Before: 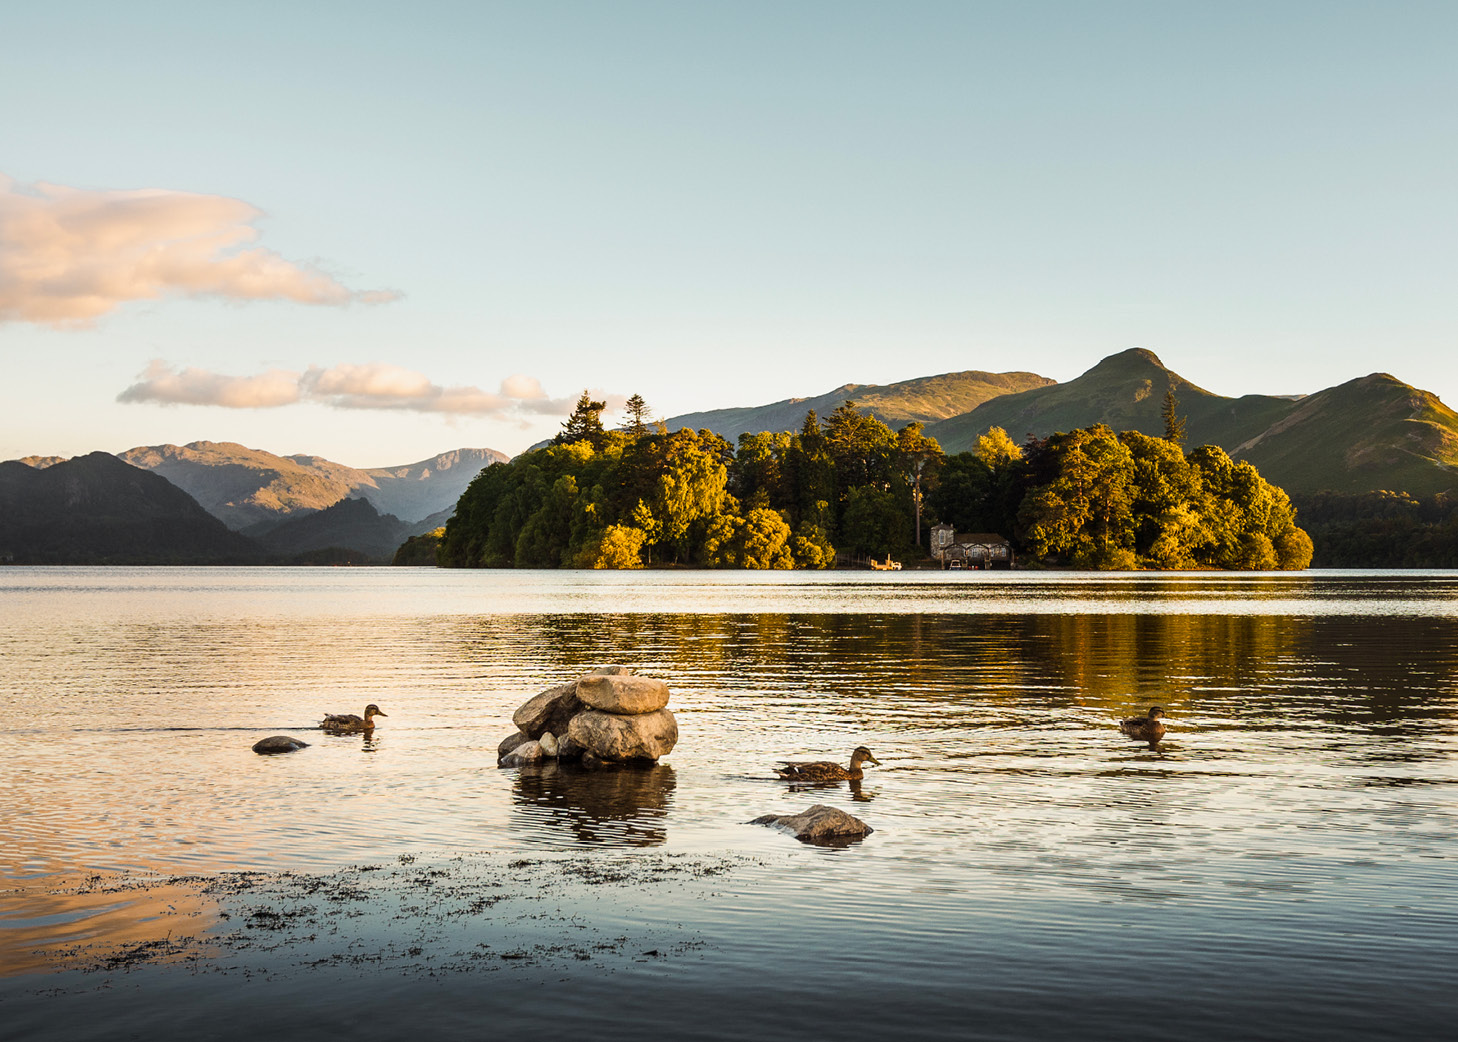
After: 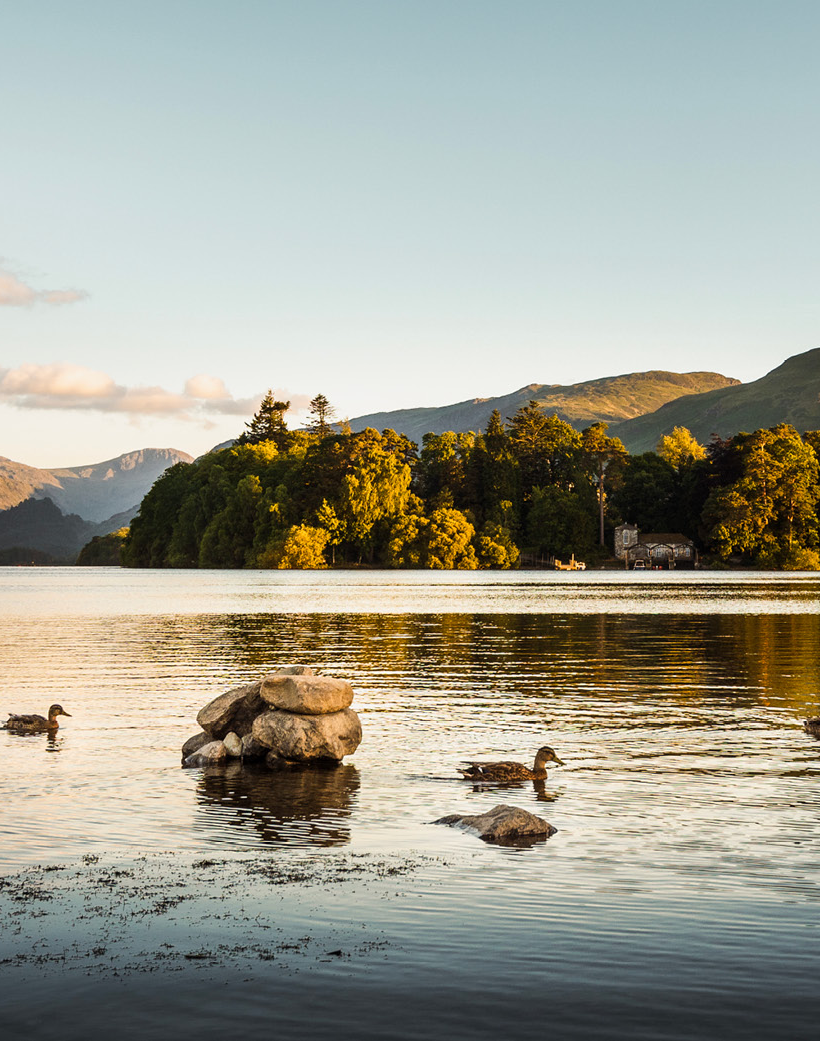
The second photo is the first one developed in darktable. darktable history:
crop: left 21.68%, right 22.034%, bottom 0.008%
